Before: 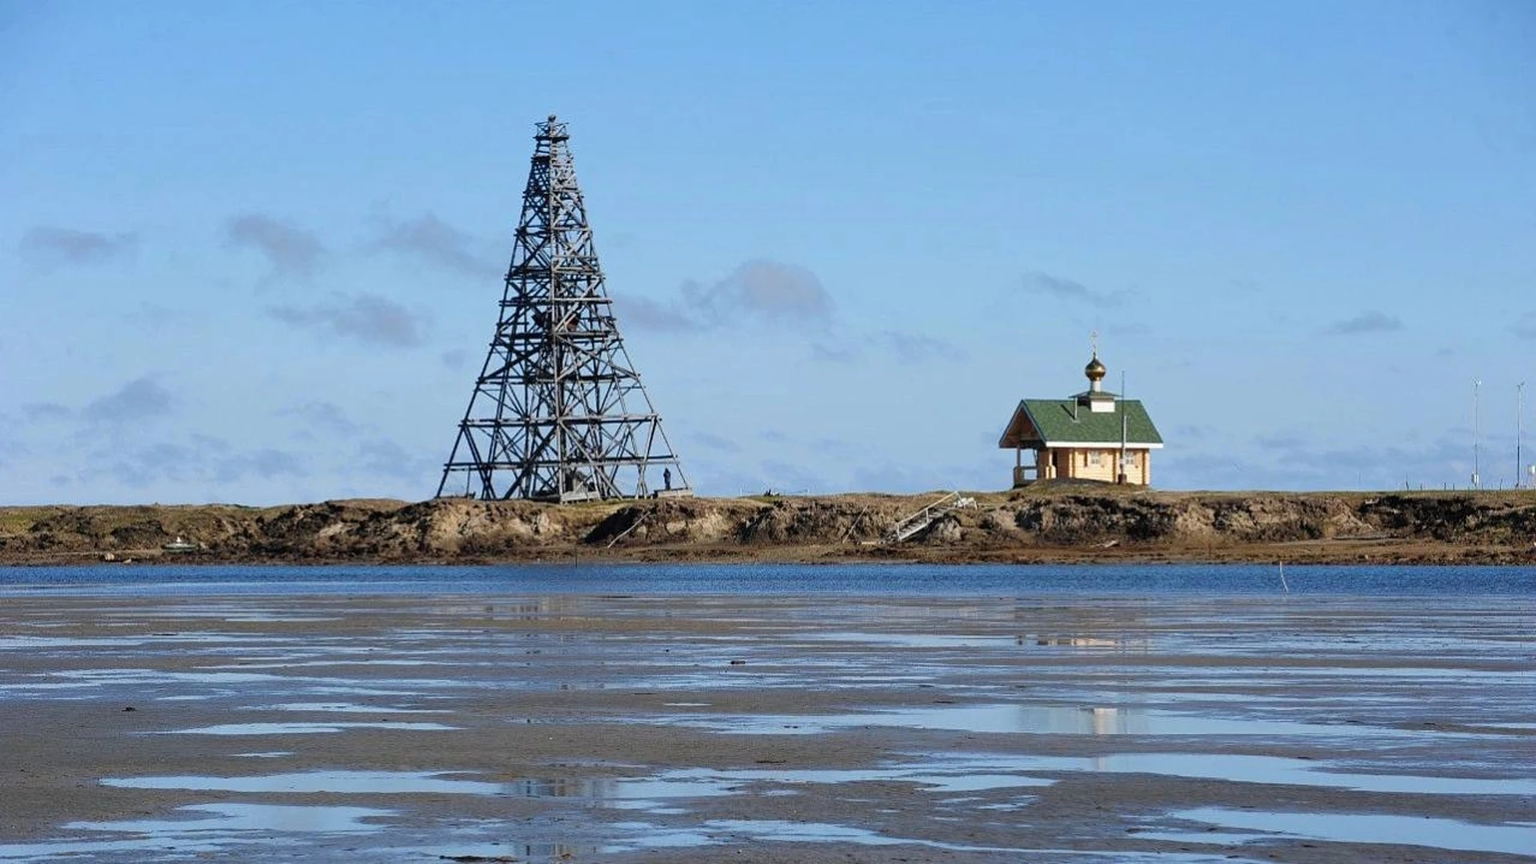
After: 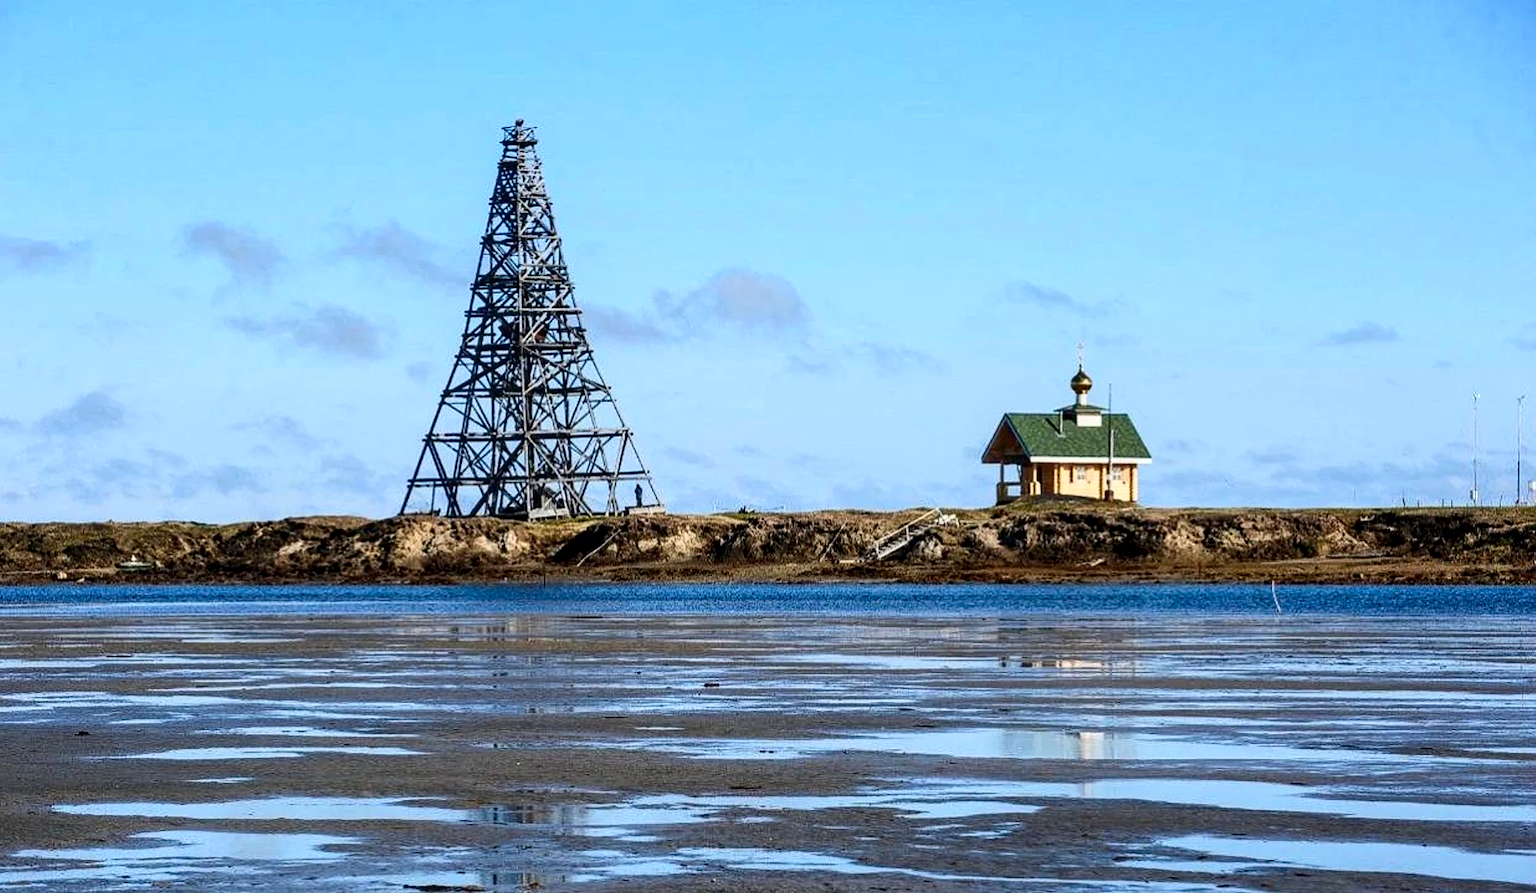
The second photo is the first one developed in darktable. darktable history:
contrast brightness saturation: contrast 0.21, brightness -0.11, saturation 0.21
local contrast: detail 130%
crop and rotate: left 3.238%
base curve: curves: ch0 [(0, 0) (0.666, 0.806) (1, 1)]
